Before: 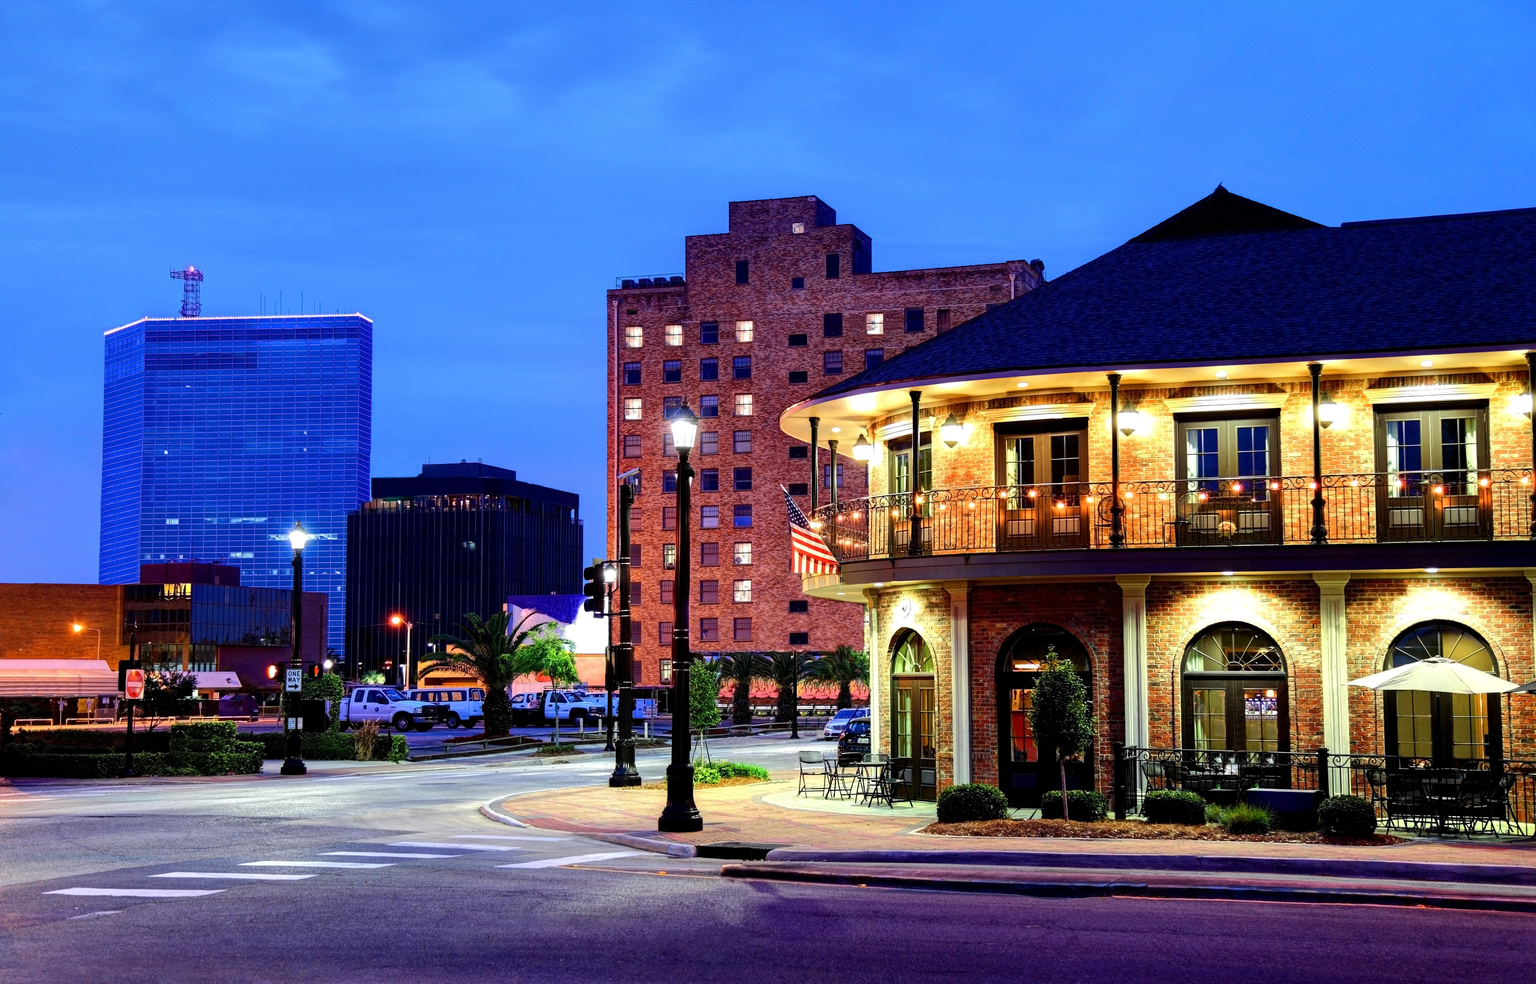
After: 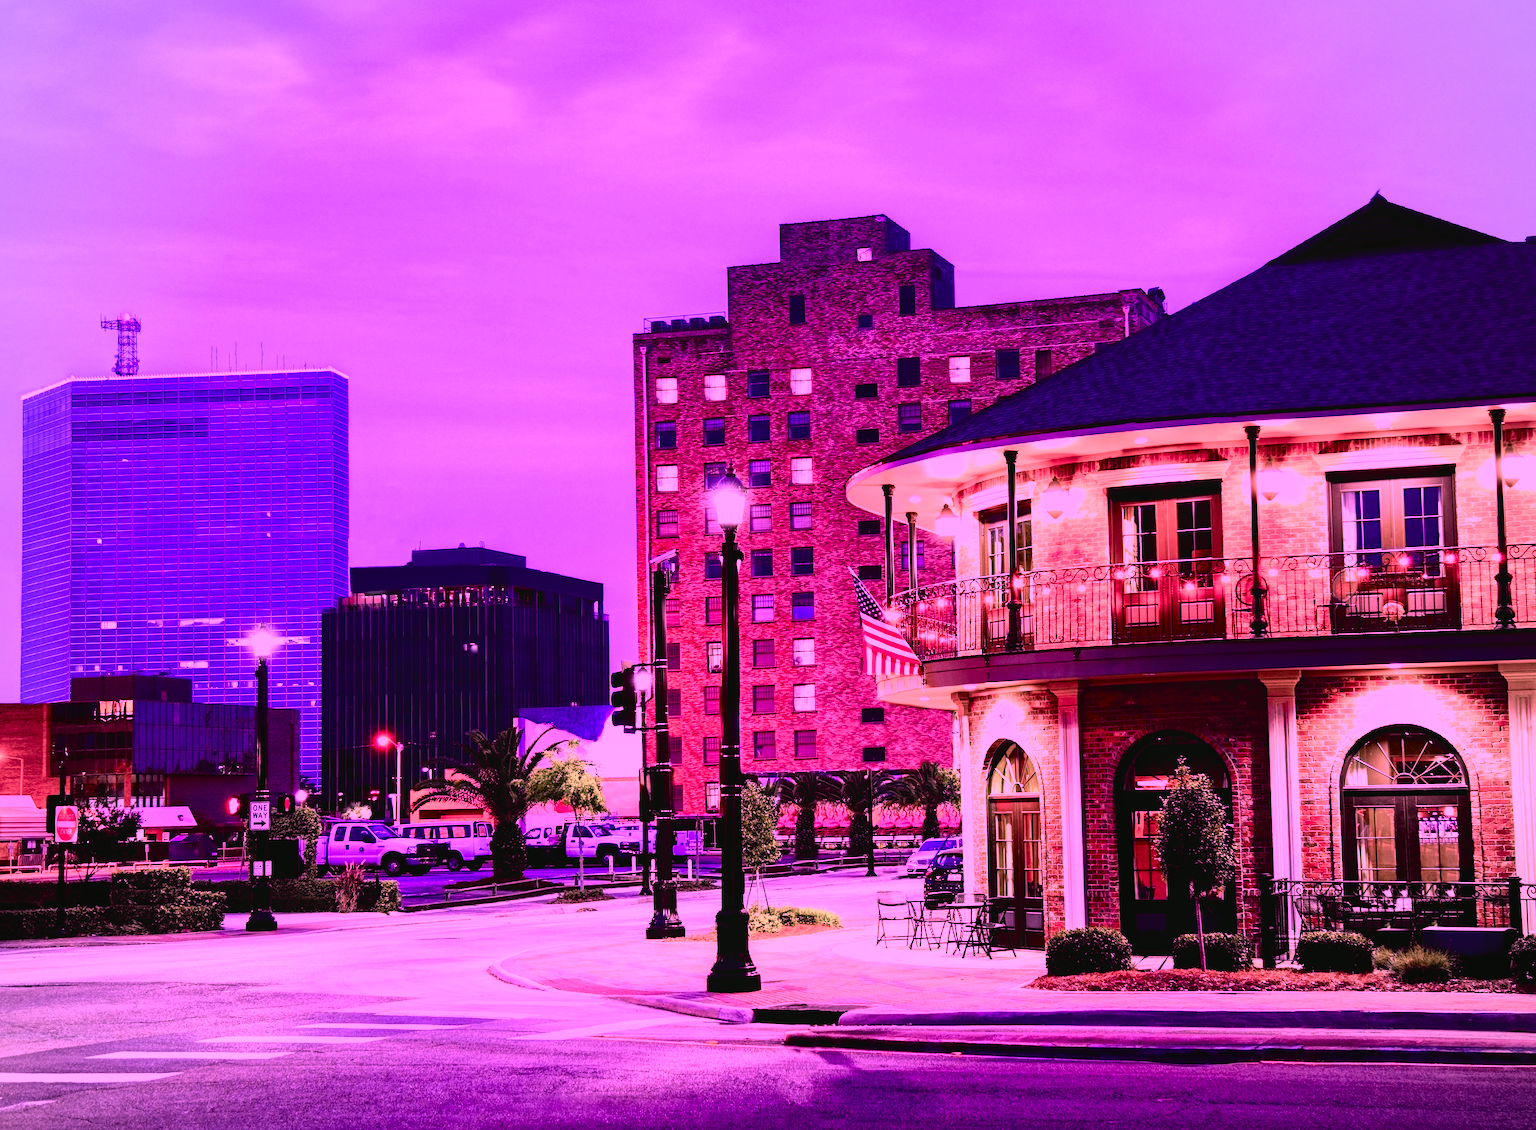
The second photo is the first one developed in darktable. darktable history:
color calibration: illuminant custom, x 0.261, y 0.521, temperature 7054.11 K
vignetting: fall-off radius 81.94%
local contrast: mode bilateral grid, contrast 20, coarseness 50, detail 120%, midtone range 0.2
tone curve: curves: ch0 [(0, 0.039) (0.113, 0.081) (0.204, 0.204) (0.498, 0.608) (0.709, 0.819) (0.984, 0.961)]; ch1 [(0, 0) (0.172, 0.123) (0.317, 0.272) (0.414, 0.382) (0.476, 0.479) (0.505, 0.501) (0.528, 0.54) (0.618, 0.647) (0.709, 0.764) (1, 1)]; ch2 [(0, 0) (0.411, 0.424) (0.492, 0.502) (0.521, 0.513) (0.537, 0.57) (0.686, 0.638) (1, 1)], color space Lab, independent channels, preserve colors none
crop and rotate: angle 1°, left 4.281%, top 0.642%, right 11.383%, bottom 2.486%
